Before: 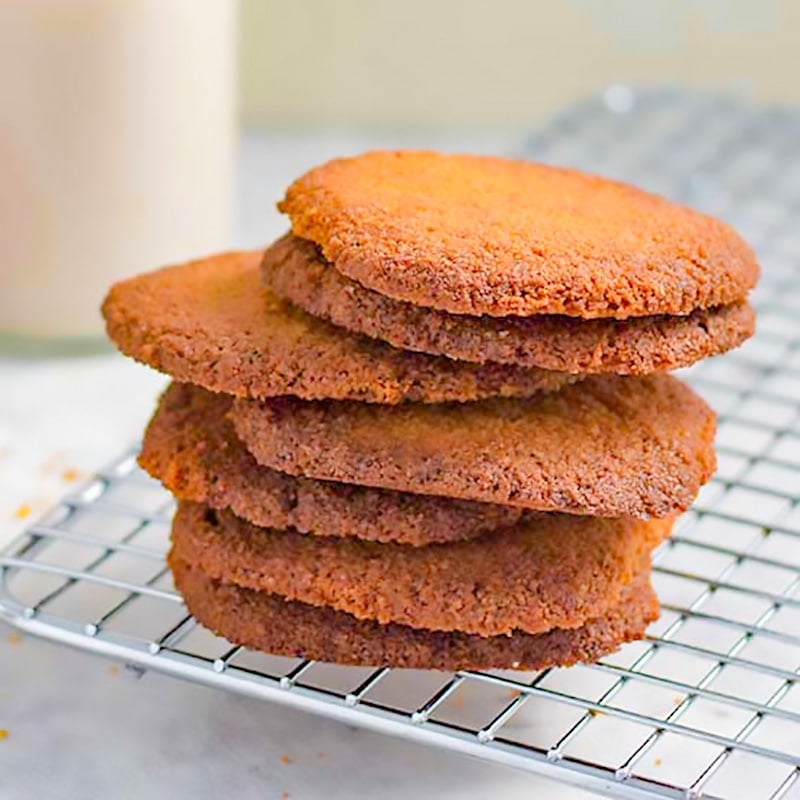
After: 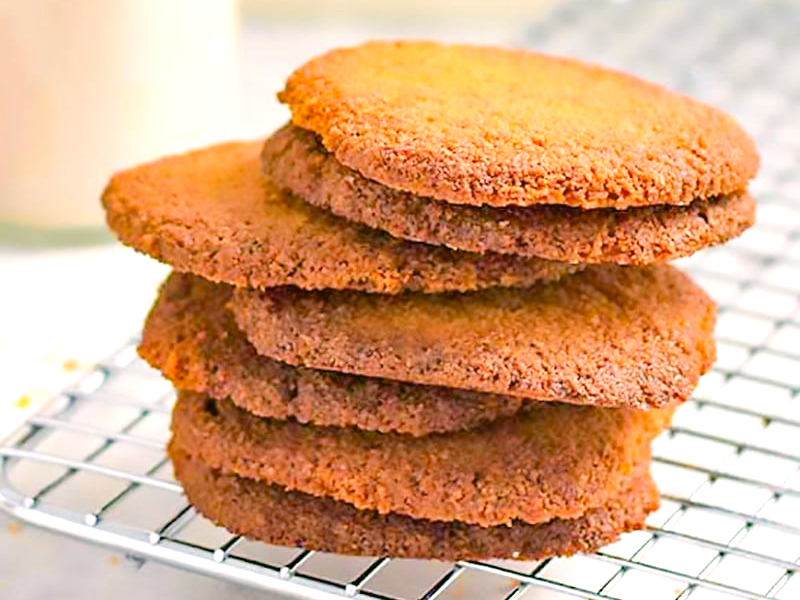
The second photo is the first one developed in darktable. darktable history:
color correction: highlights a* 4.02, highlights b* 4.98, shadows a* -7.55, shadows b* 4.98
exposure: black level correction 0, exposure 0.5 EV, compensate highlight preservation false
crop: top 13.819%, bottom 11.169%
